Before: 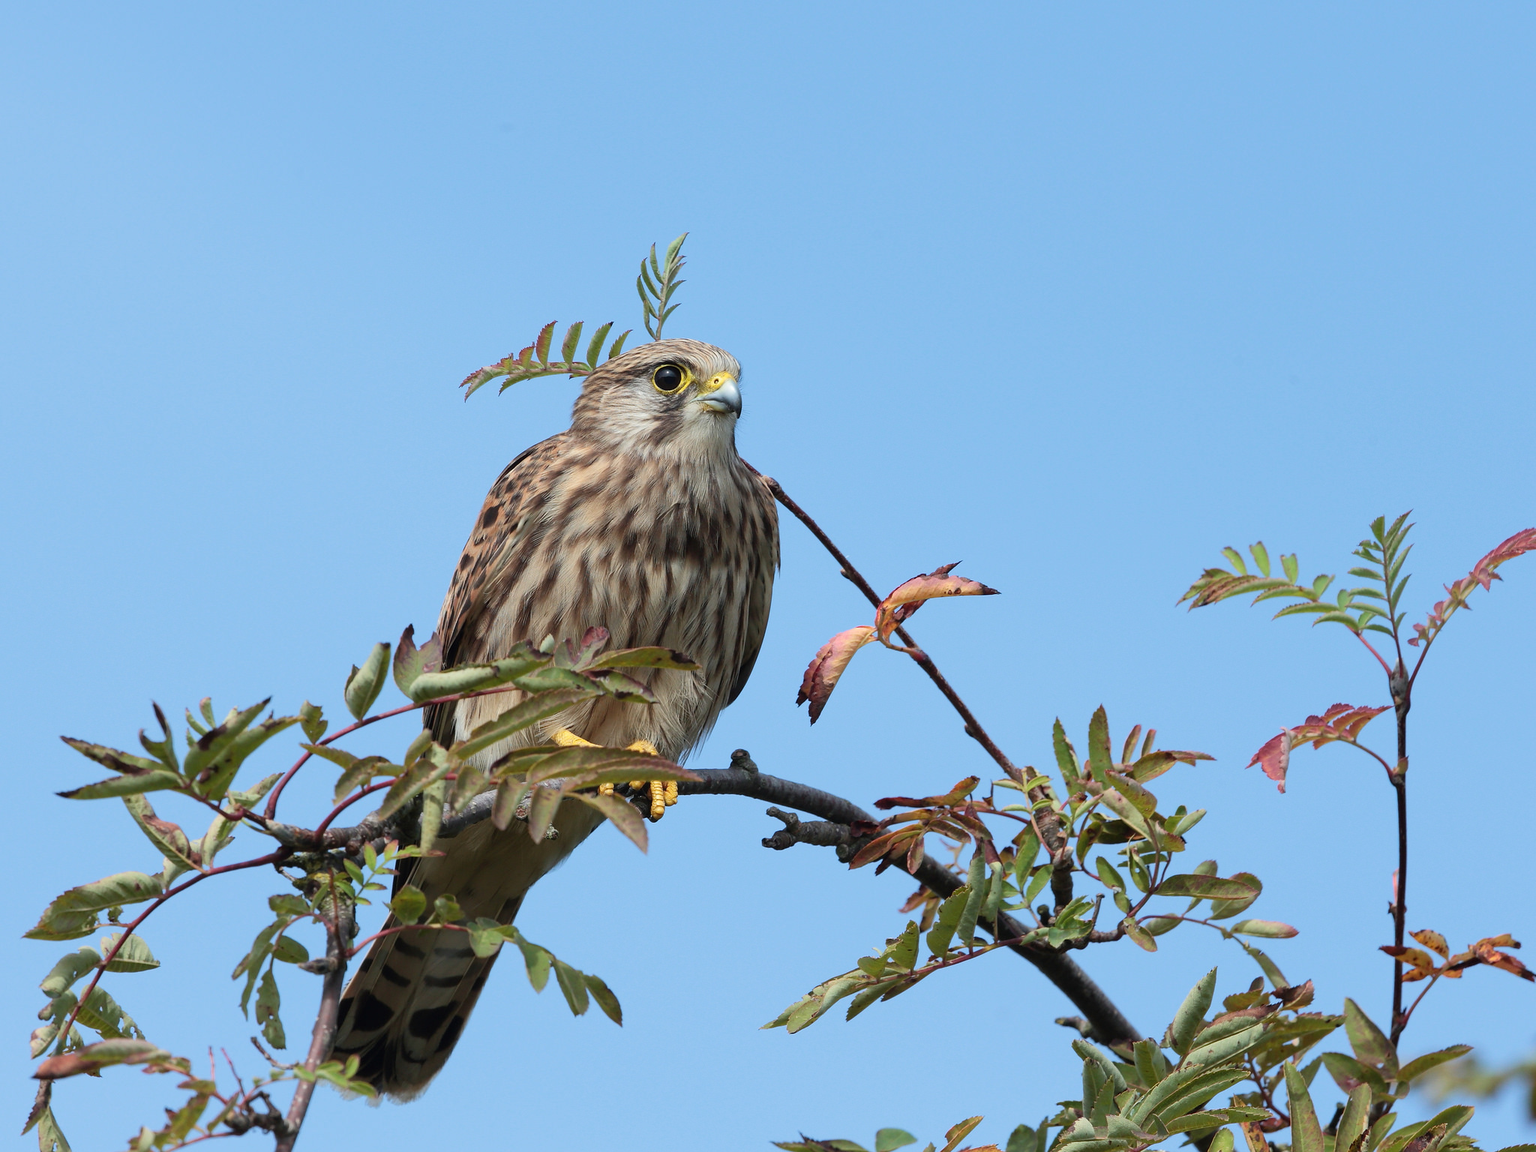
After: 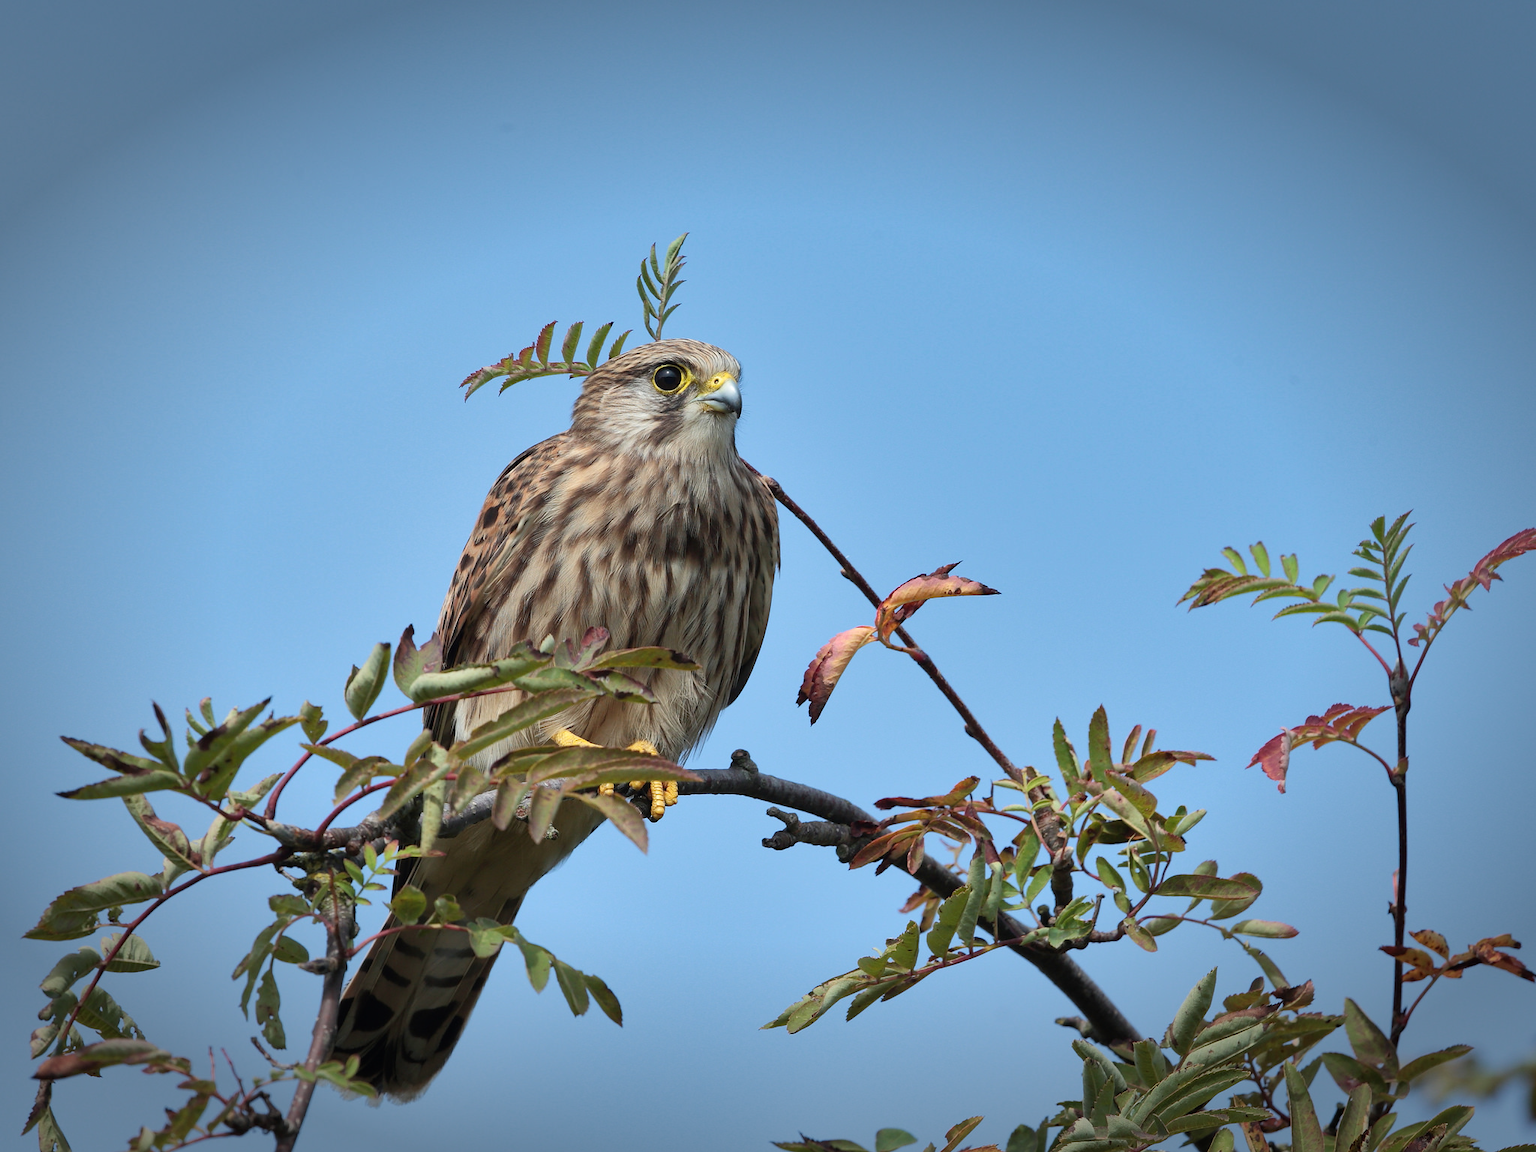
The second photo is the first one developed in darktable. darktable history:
shadows and highlights: shadows 12, white point adjustment 1.2, soften with gaussian
vignetting: fall-off start 70.97%, brightness -0.584, saturation -0.118, width/height ratio 1.333
